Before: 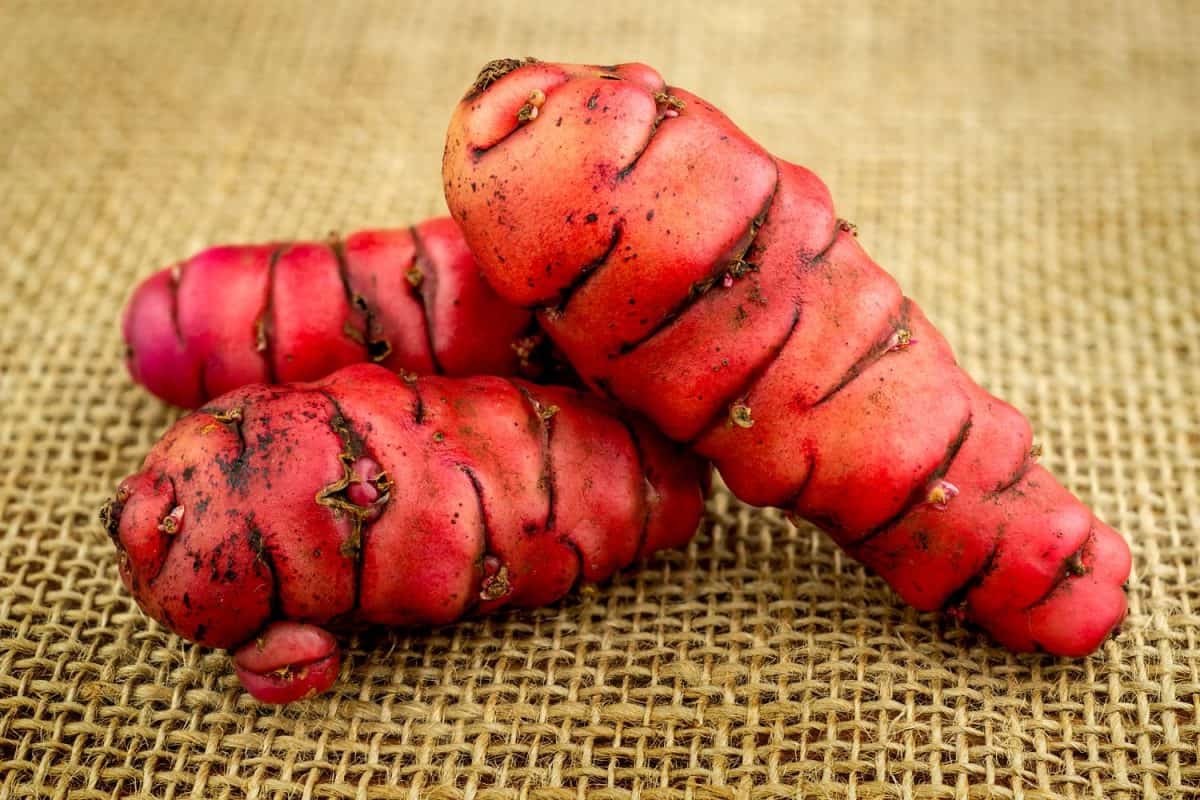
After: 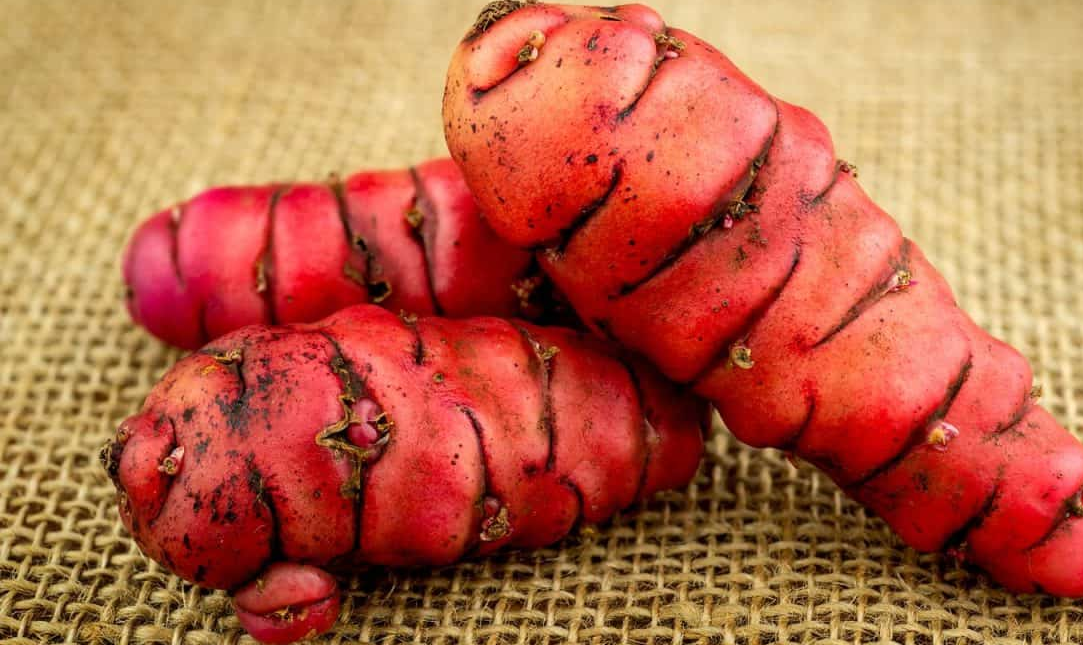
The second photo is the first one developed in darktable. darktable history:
crop: top 7.395%, right 9.732%, bottom 11.941%
